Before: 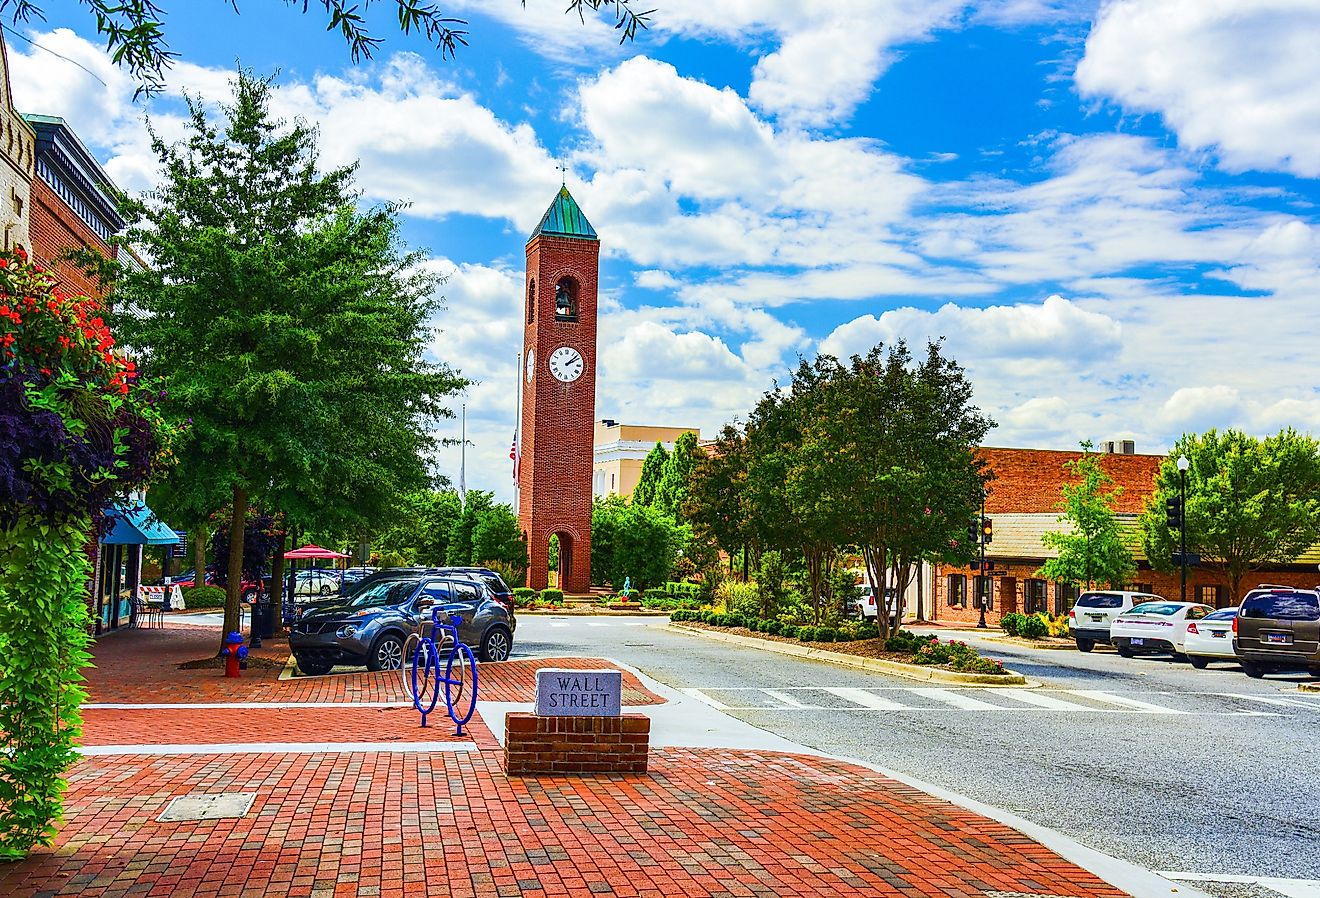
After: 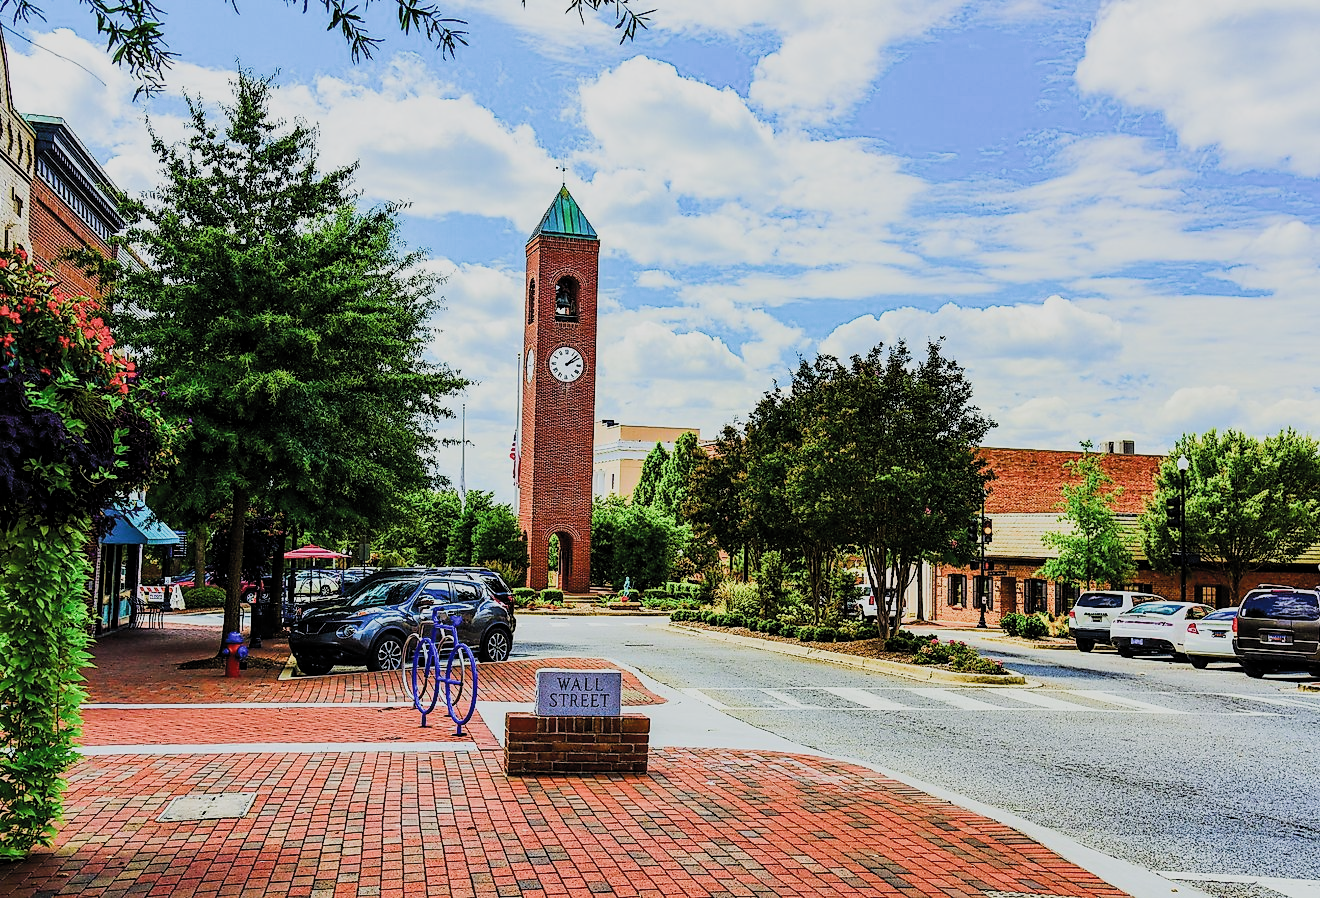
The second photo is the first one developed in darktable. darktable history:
filmic rgb: black relative exposure -5.09 EV, white relative exposure 3.97 EV, hardness 2.89, contrast 1.3, color science v5 (2021), contrast in shadows safe, contrast in highlights safe
